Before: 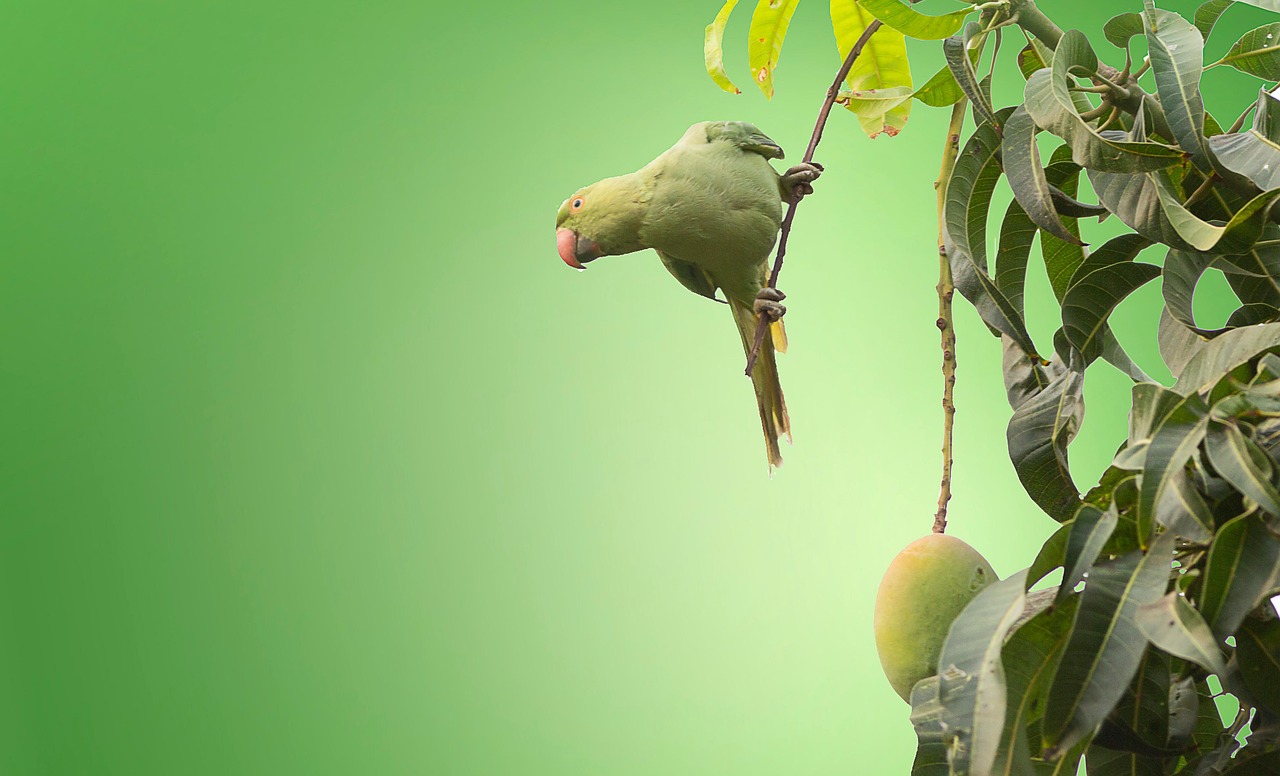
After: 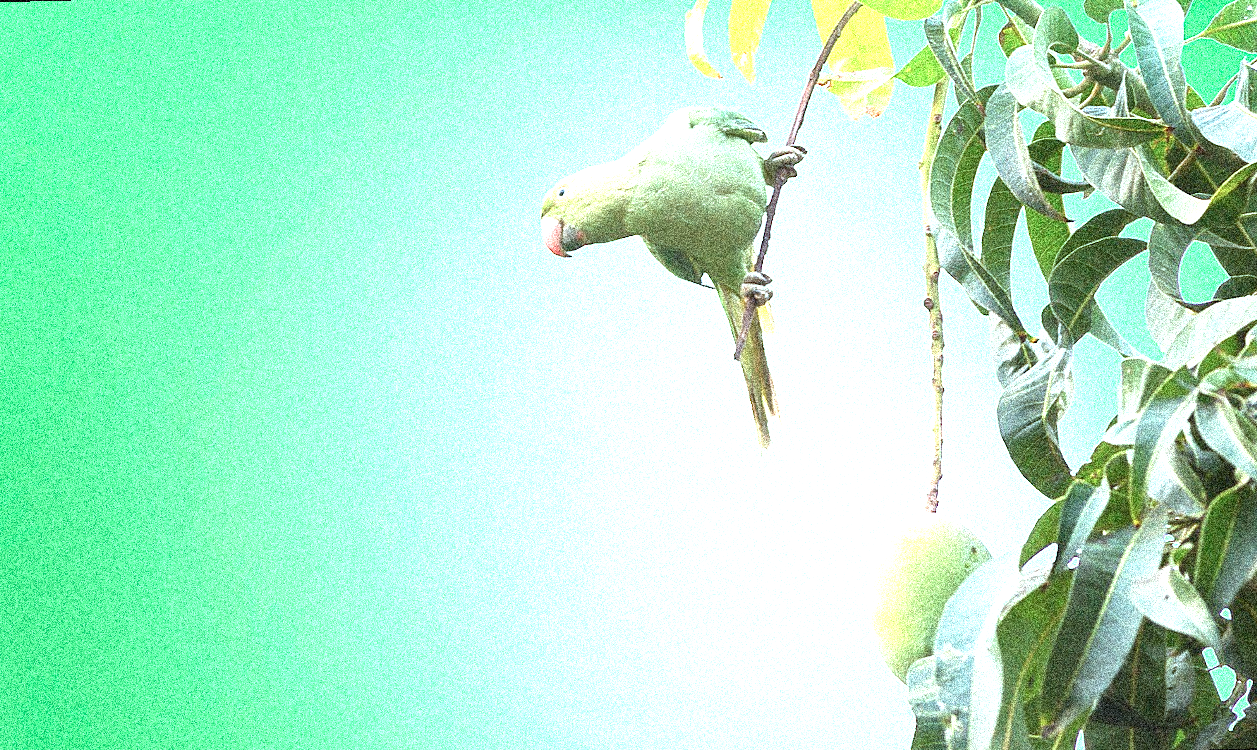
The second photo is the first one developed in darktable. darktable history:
exposure: black level correction 0, exposure 1.7 EV, compensate exposure bias true, compensate highlight preservation false
color correction: highlights a* -9.35, highlights b* -23.15
grain: coarseness 3.75 ISO, strength 100%, mid-tones bias 0%
rotate and perspective: rotation -1.42°, crop left 0.016, crop right 0.984, crop top 0.035, crop bottom 0.965
